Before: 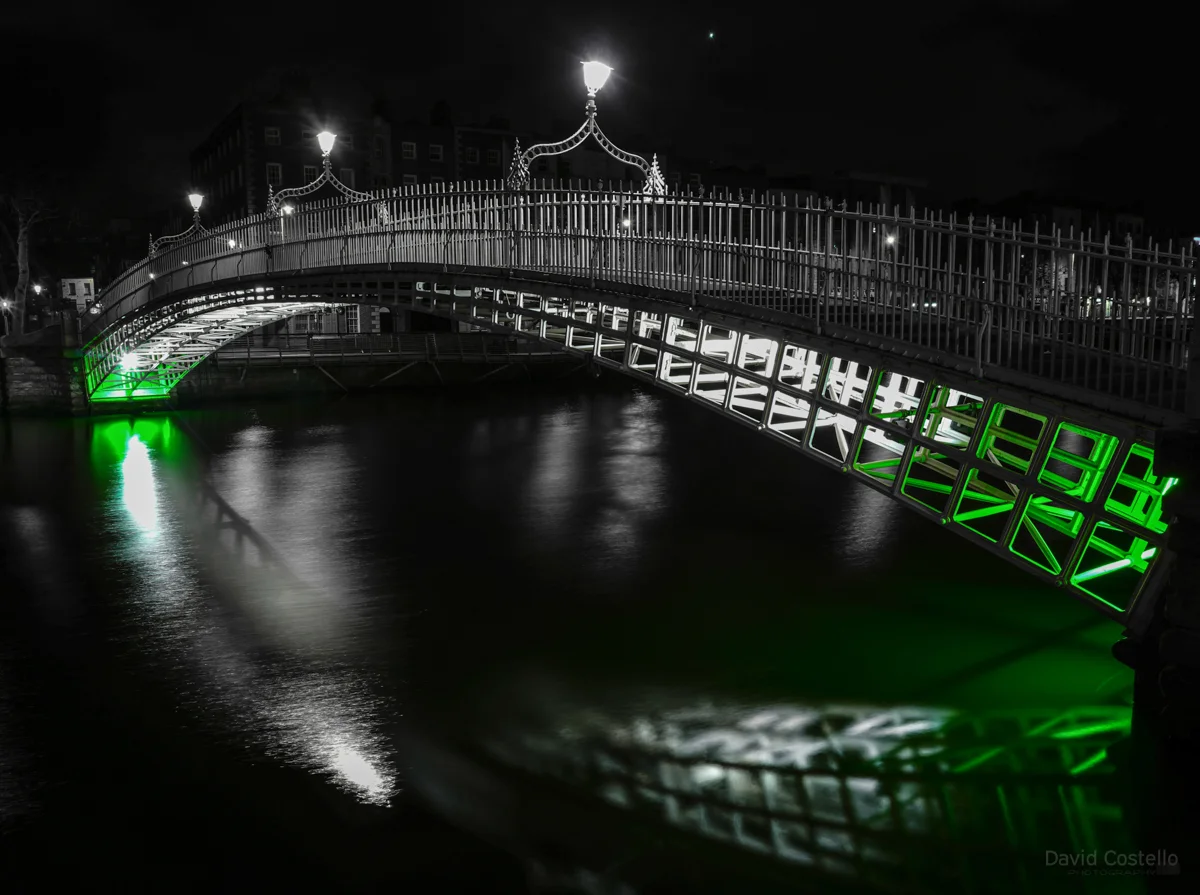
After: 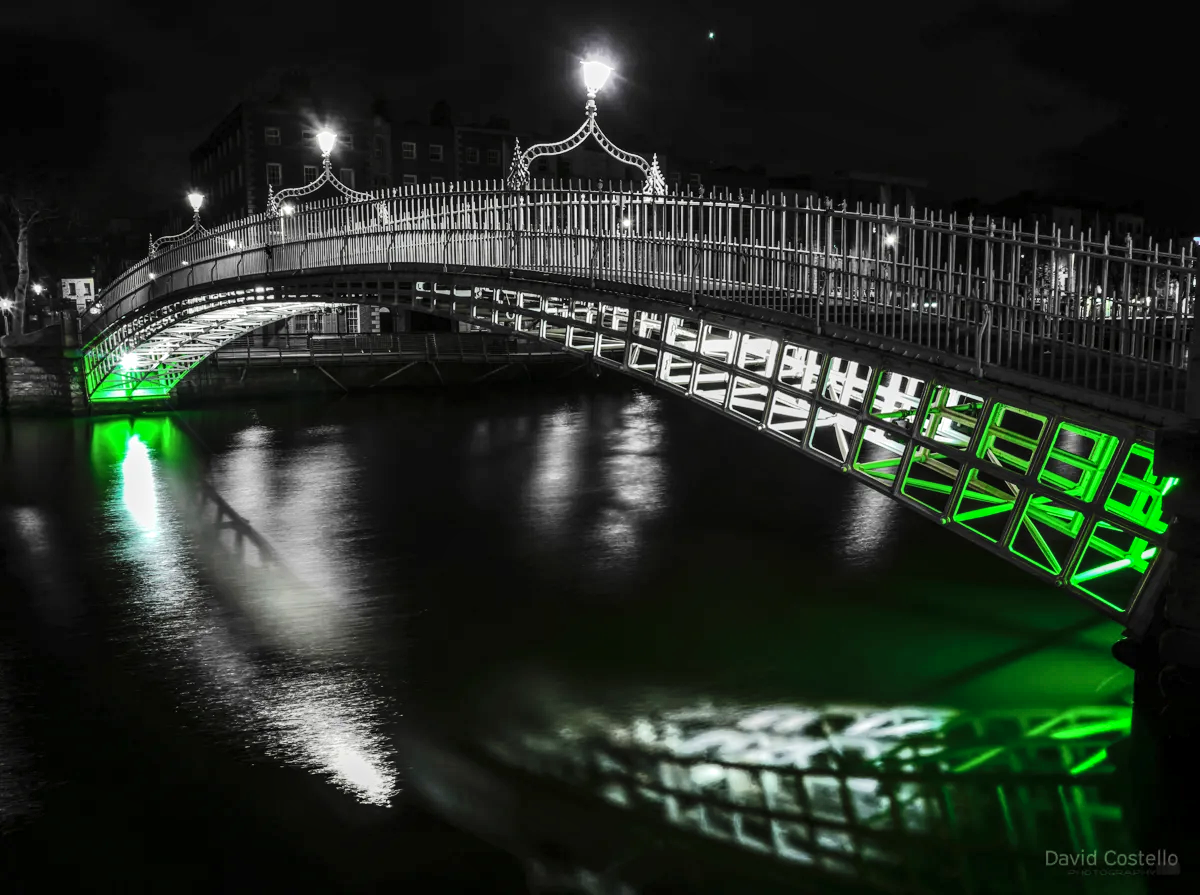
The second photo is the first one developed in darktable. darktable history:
tone equalizer: -8 EV -0.417 EV, -7 EV -0.389 EV, -6 EV -0.333 EV, -5 EV -0.222 EV, -3 EV 0.222 EV, -2 EV 0.333 EV, -1 EV 0.389 EV, +0 EV 0.417 EV, edges refinement/feathering 500, mask exposure compensation -1.57 EV, preserve details no
shadows and highlights: shadows 53, soften with gaussian
local contrast: on, module defaults
